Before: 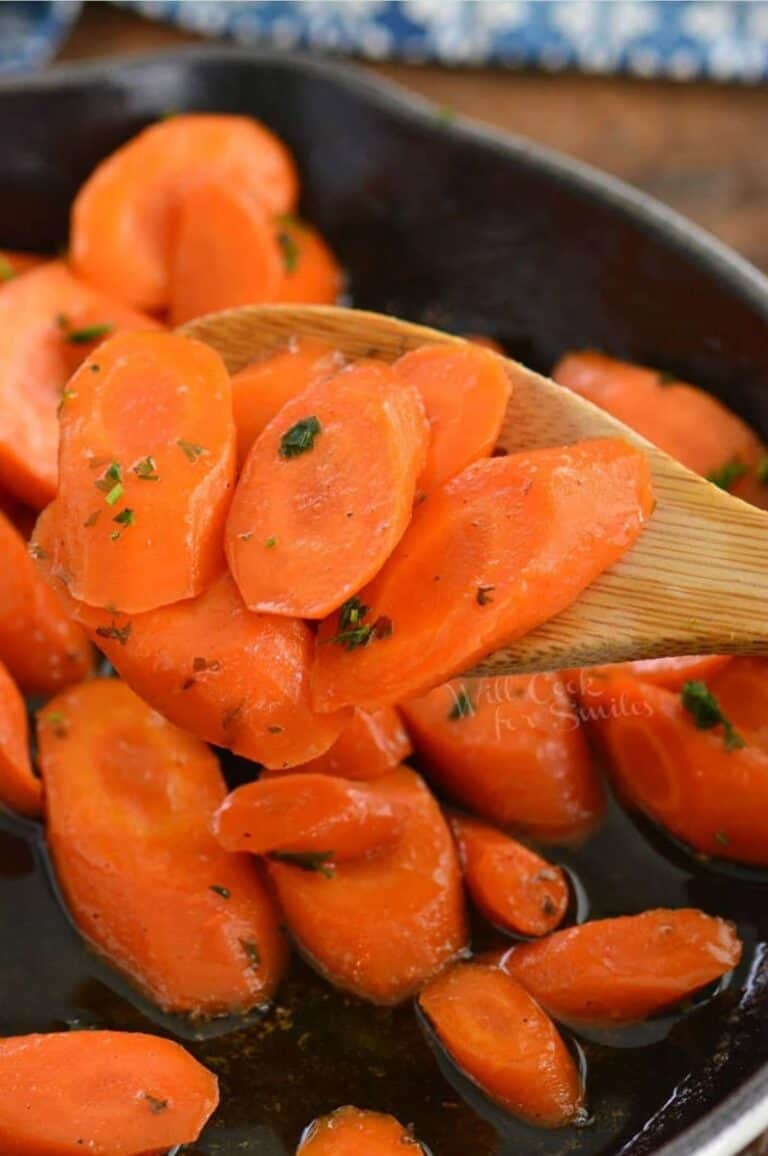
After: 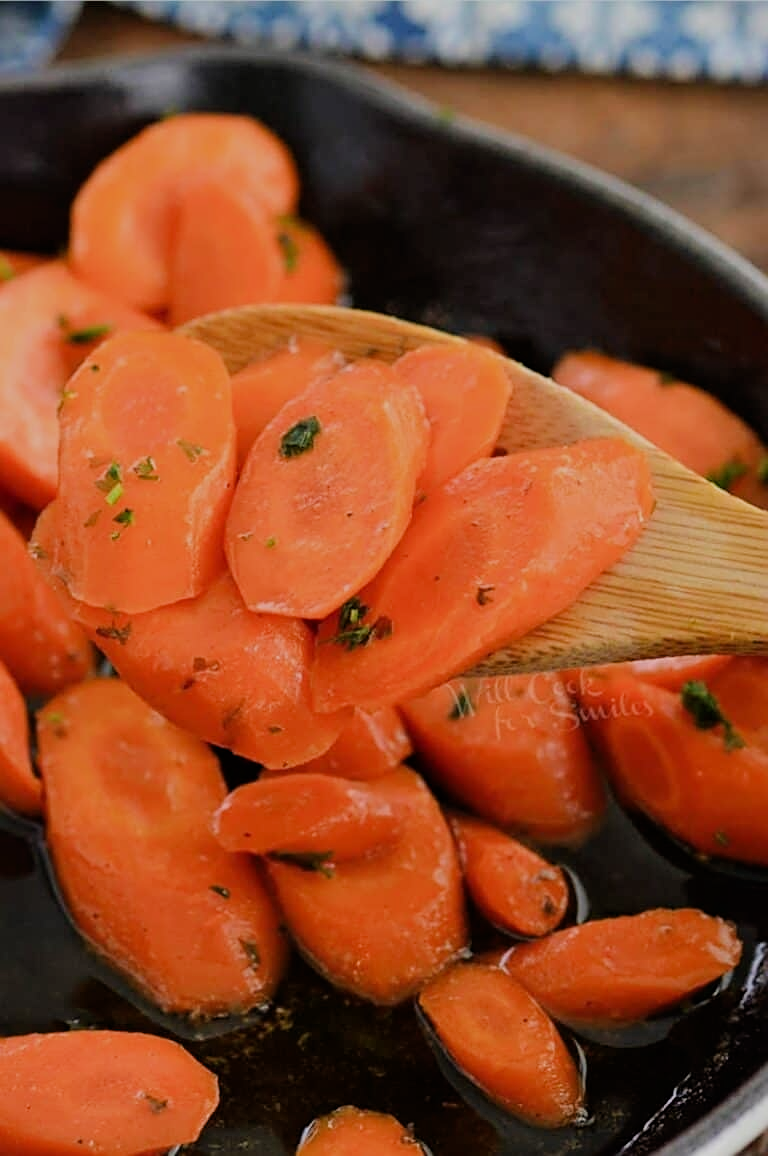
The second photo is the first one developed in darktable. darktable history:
filmic rgb: black relative exposure -7.65 EV, white relative exposure 4.56 EV, hardness 3.61
sharpen: amount 0.496
color correction: highlights b* 0.05
